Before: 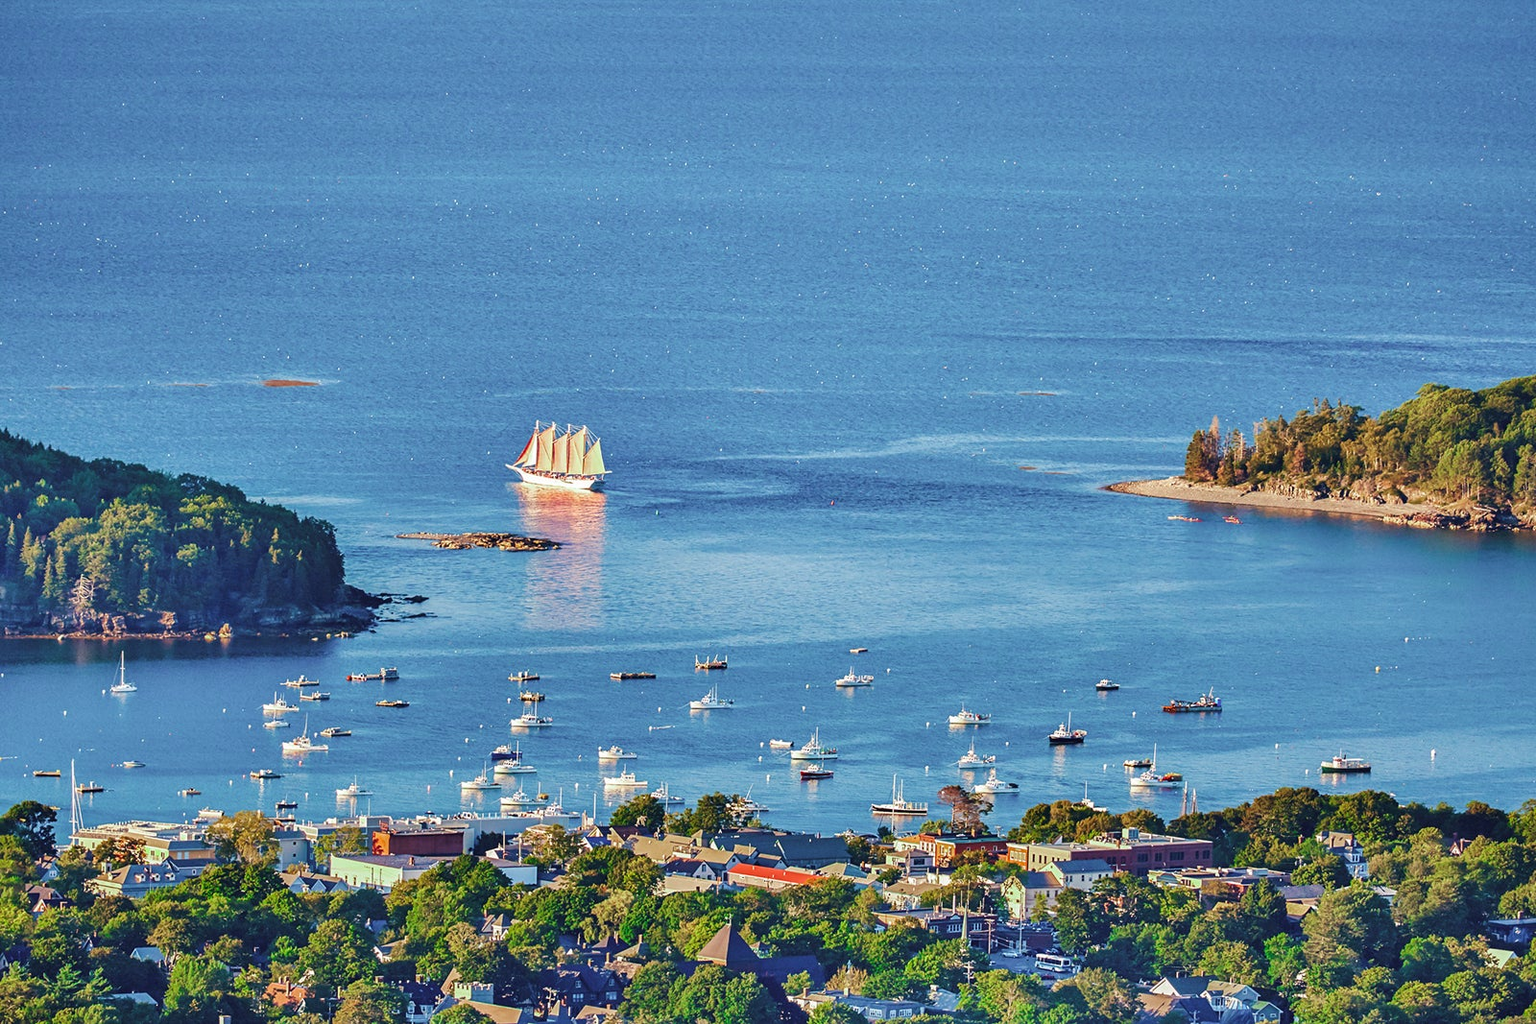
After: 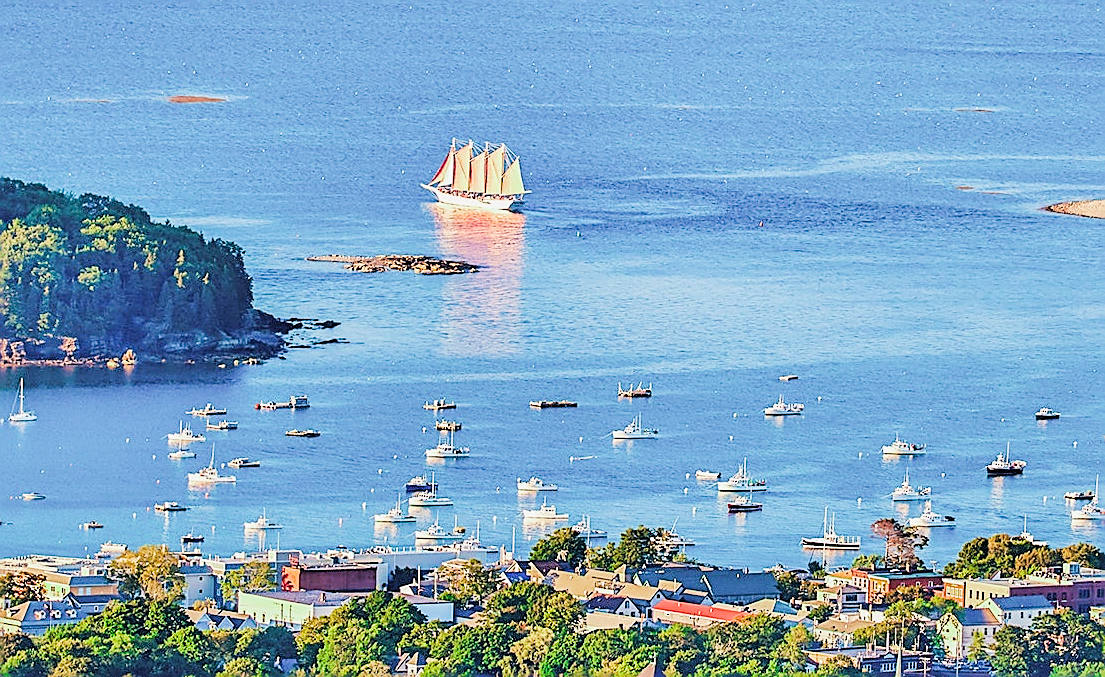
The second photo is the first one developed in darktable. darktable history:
sharpen: radius 1.395, amount 1.245, threshold 0.736
color balance rgb: shadows lift › chroma 2.049%, shadows lift › hue 217.34°, perceptual saturation grading › global saturation 0.005%, global vibrance 20%
exposure: black level correction 0, exposure 1.2 EV, compensate highlight preservation false
crop: left 6.647%, top 28.149%, right 24.285%, bottom 8.349%
filmic rgb: black relative exposure -4.38 EV, white relative exposure 4.56 EV, threshold 3.03 EV, hardness 2.39, contrast 1.054, enable highlight reconstruction true
